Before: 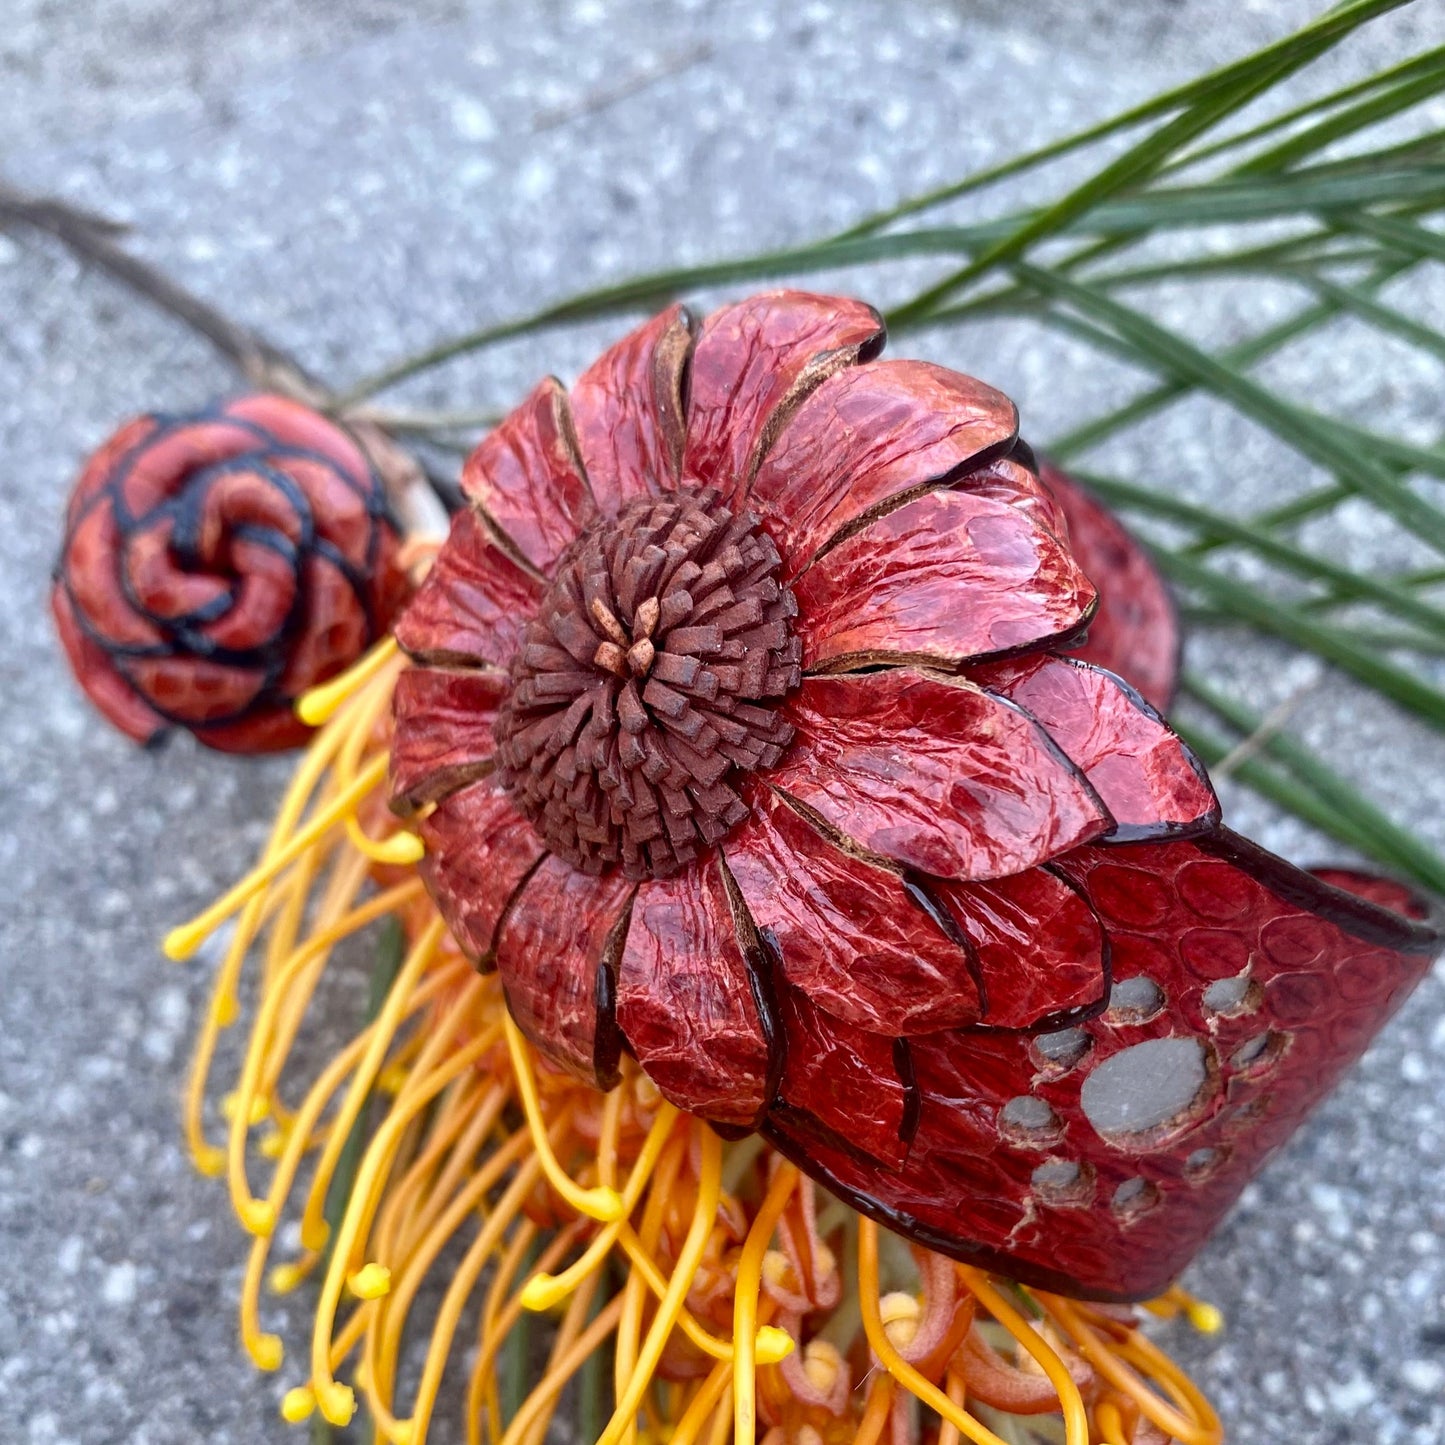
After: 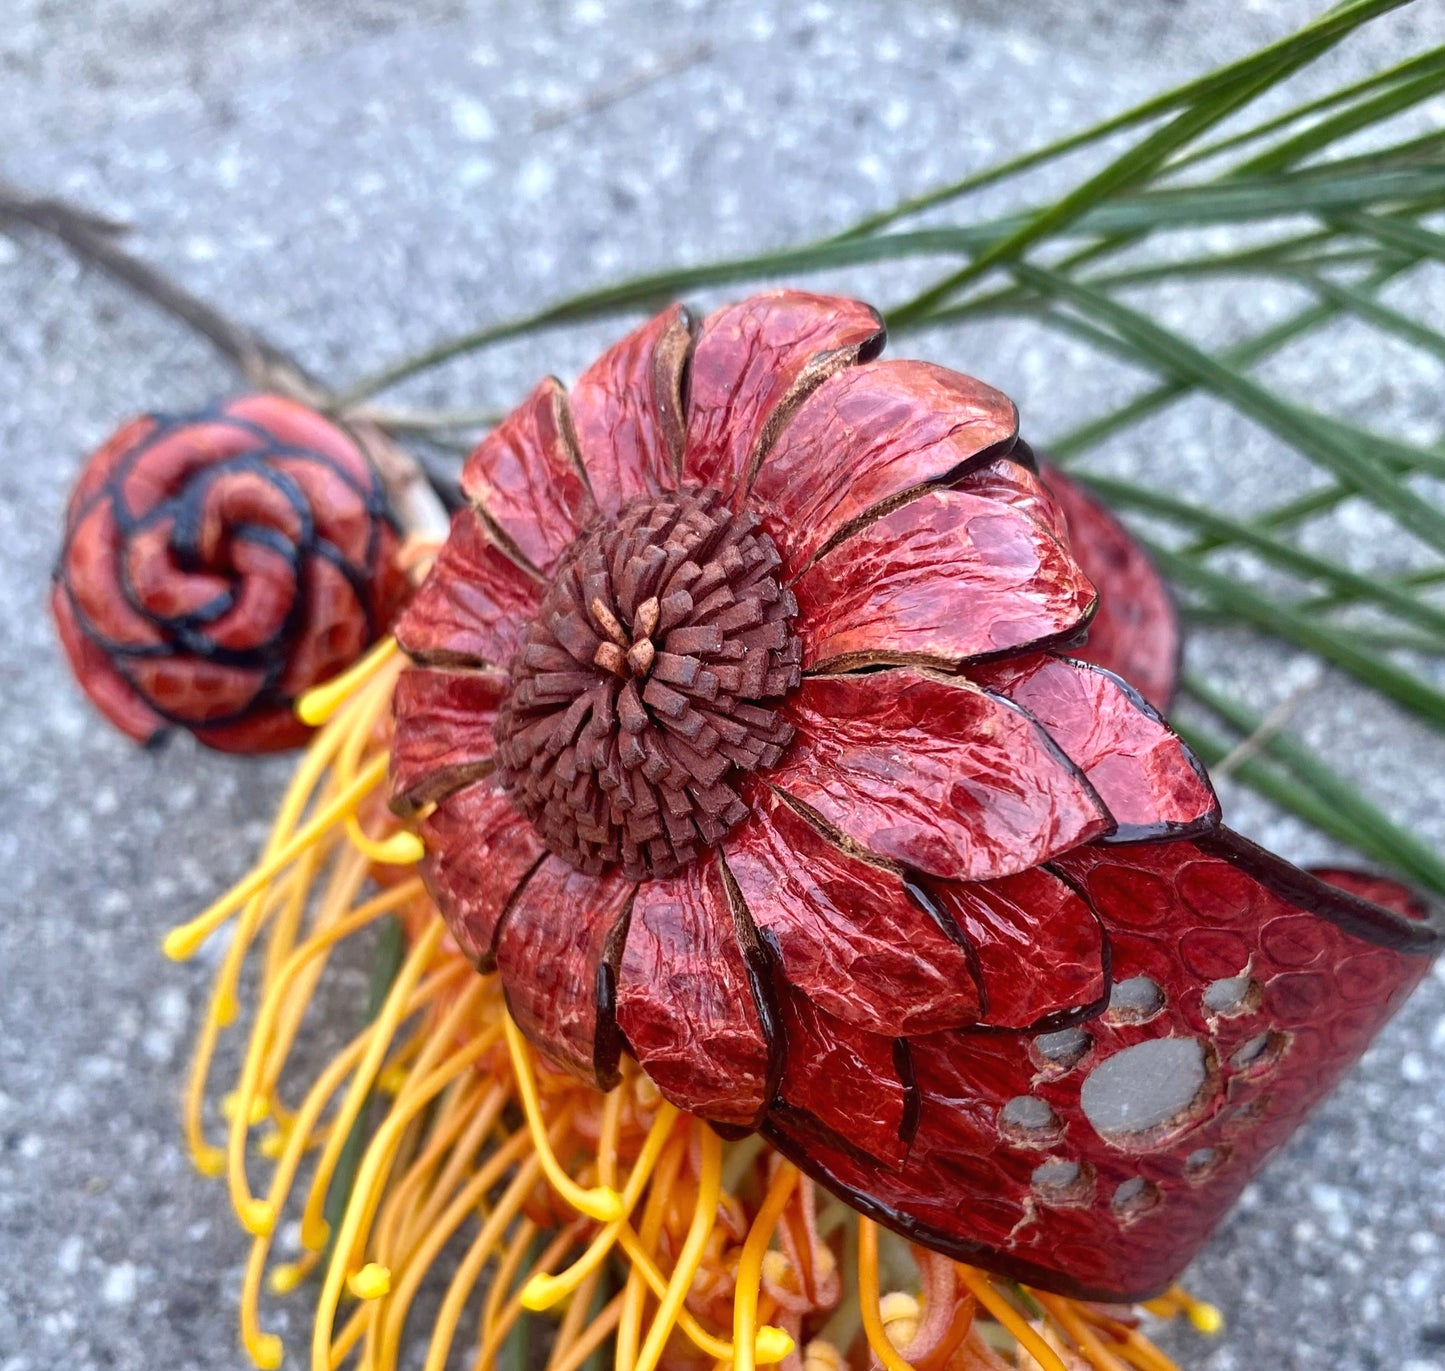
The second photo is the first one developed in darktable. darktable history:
crop and rotate: top 0%, bottom 5.097%
exposure: black level correction -0.001, exposure 0.08 EV, compensate highlight preservation false
